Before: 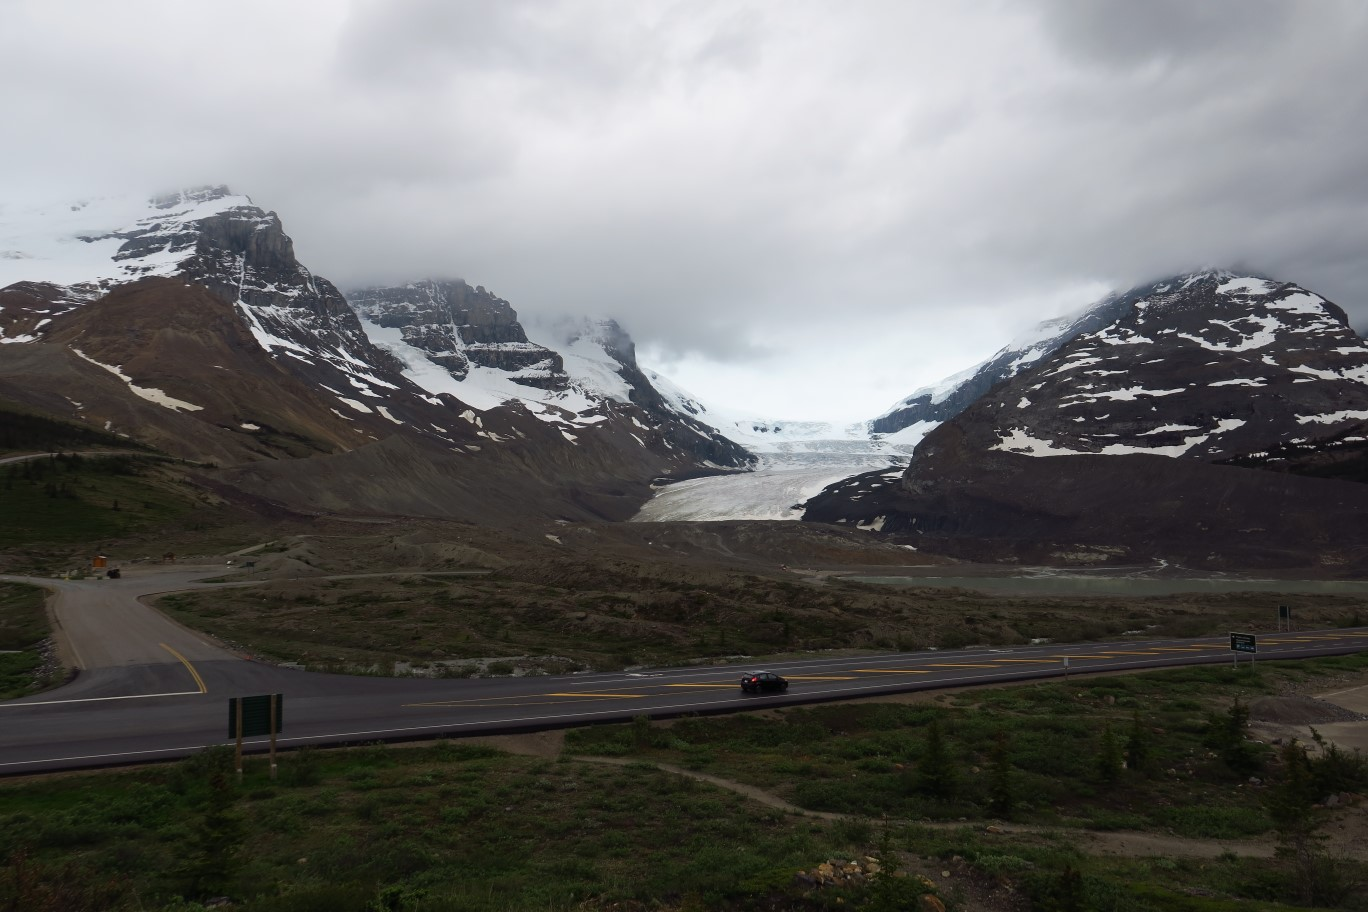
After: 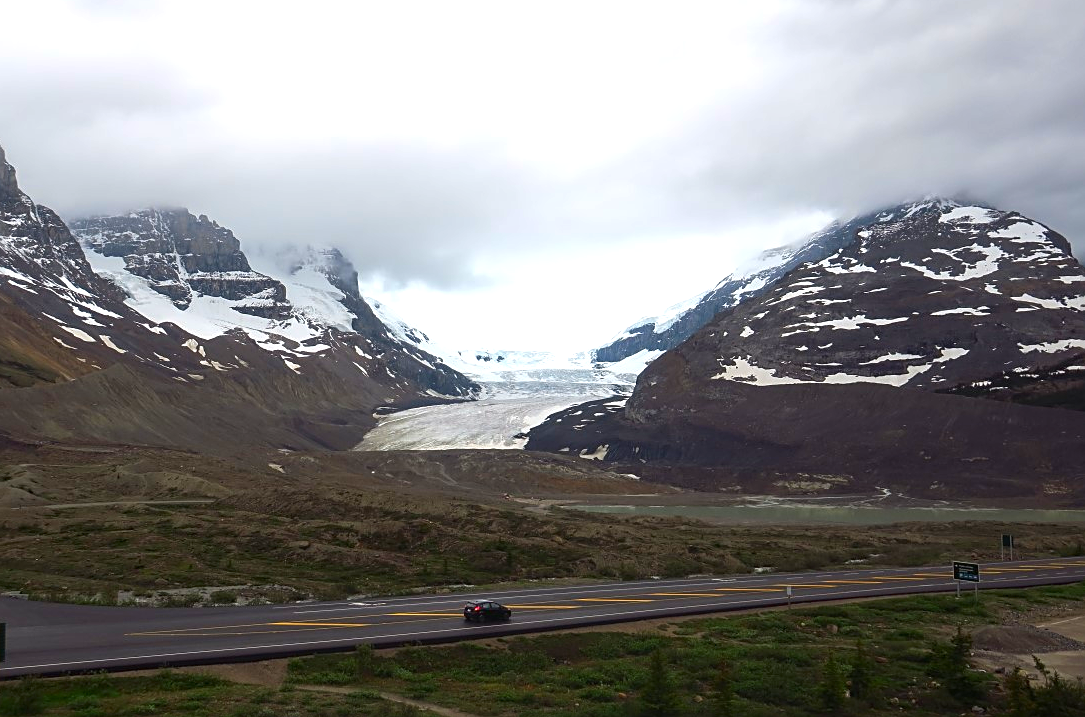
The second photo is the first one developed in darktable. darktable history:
sharpen: on, module defaults
exposure: exposure 0.656 EV, compensate exposure bias true, compensate highlight preservation false
local contrast: detail 109%
crop and rotate: left 20.314%, top 7.891%, right 0.365%, bottom 13.446%
contrast brightness saturation: brightness -0.022, saturation 0.344
